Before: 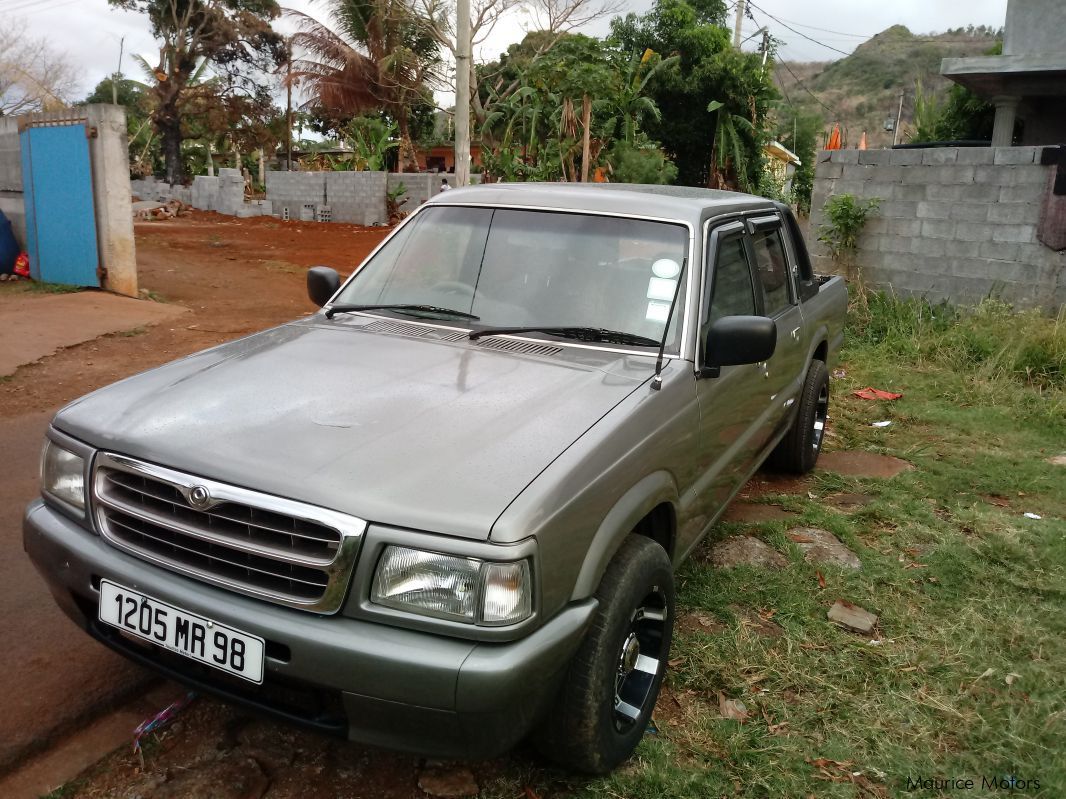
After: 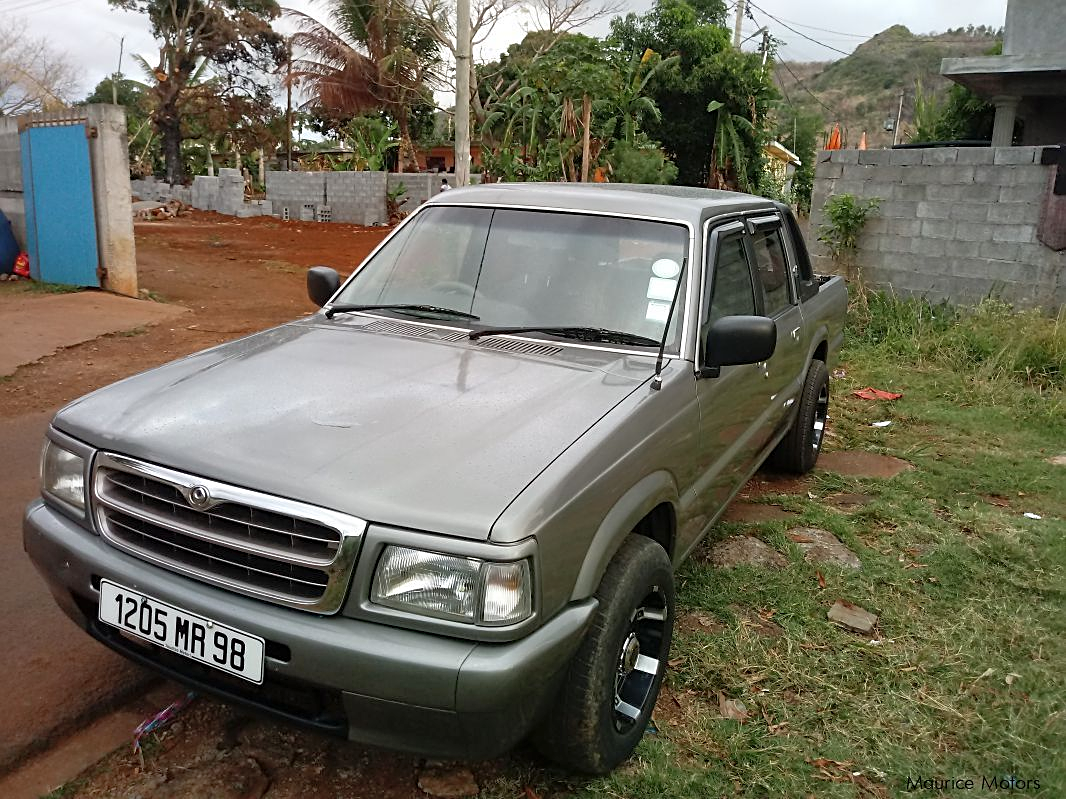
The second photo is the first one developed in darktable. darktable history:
shadows and highlights: shadows 43.21, highlights 8.04, highlights color adjustment 79.04%
sharpen: on, module defaults
